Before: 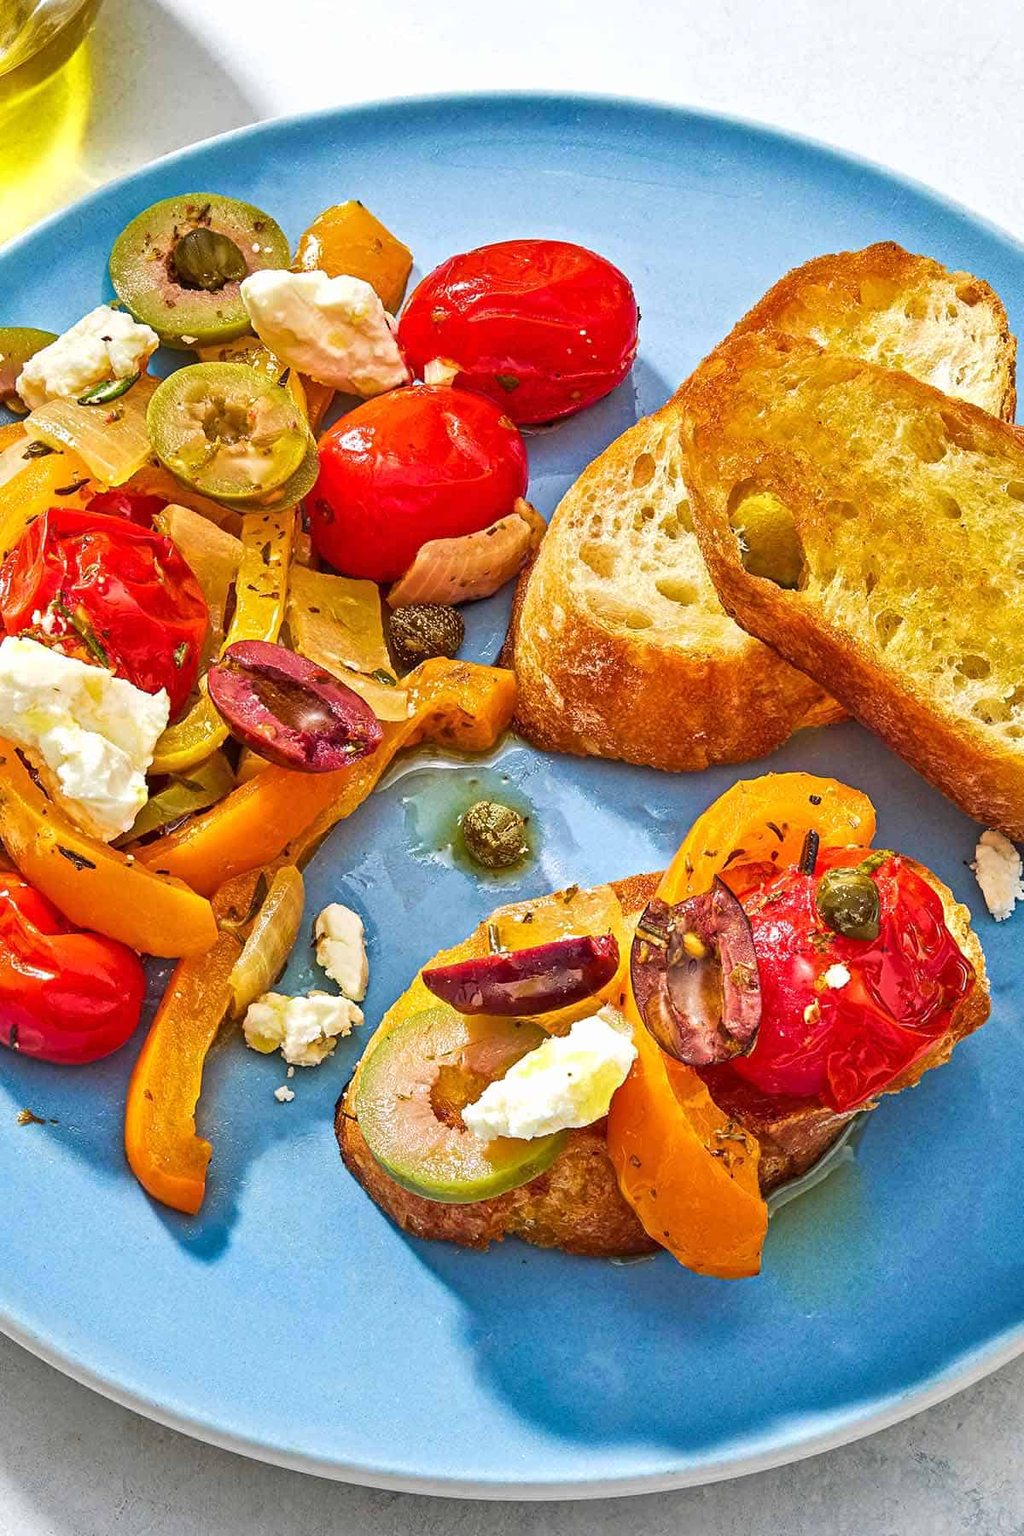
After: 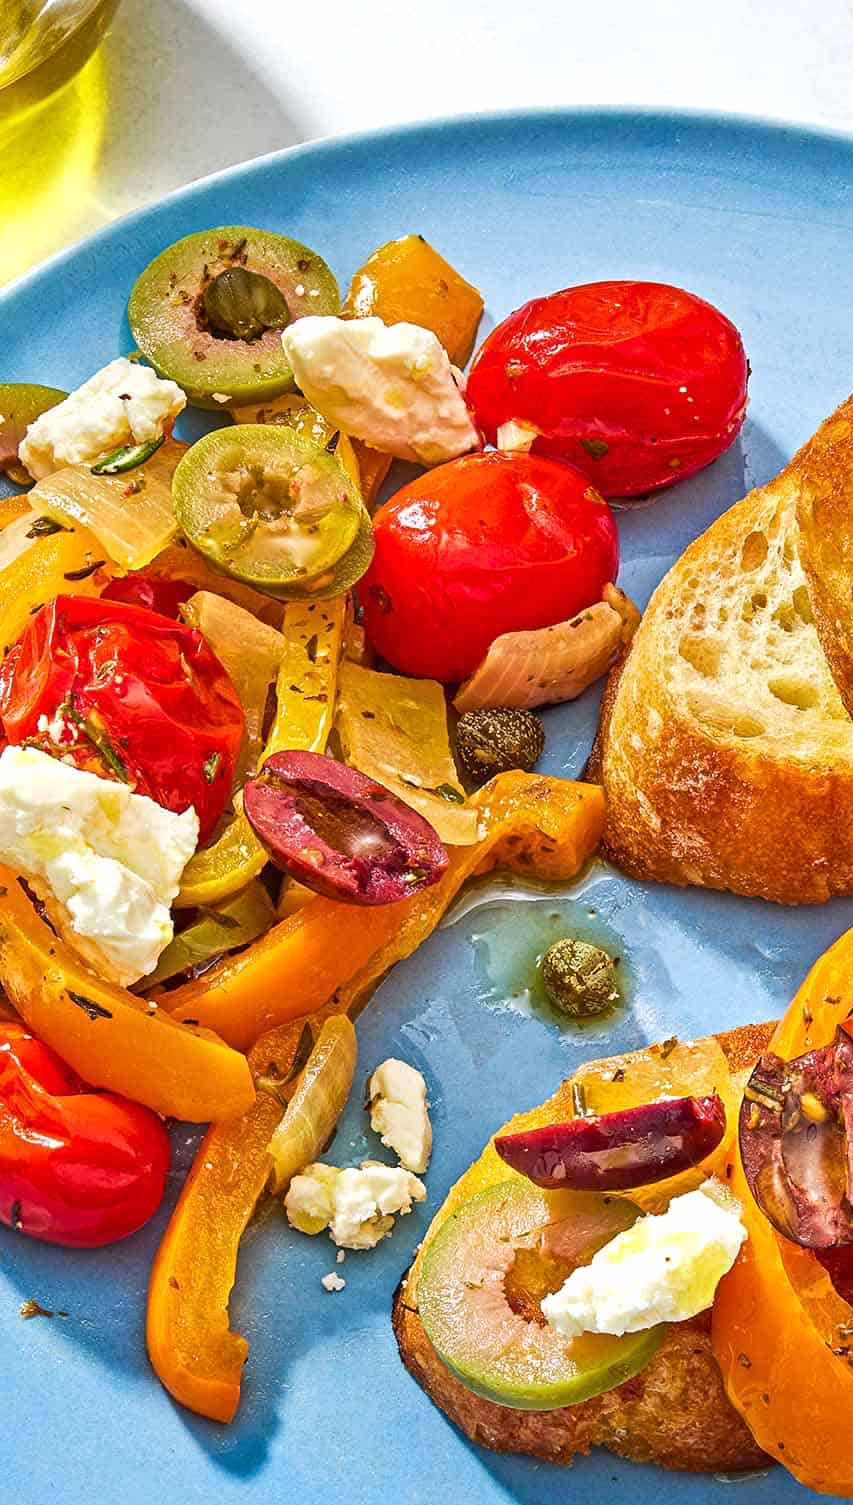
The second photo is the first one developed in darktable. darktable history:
crop: right 28.875%, bottom 16.388%
